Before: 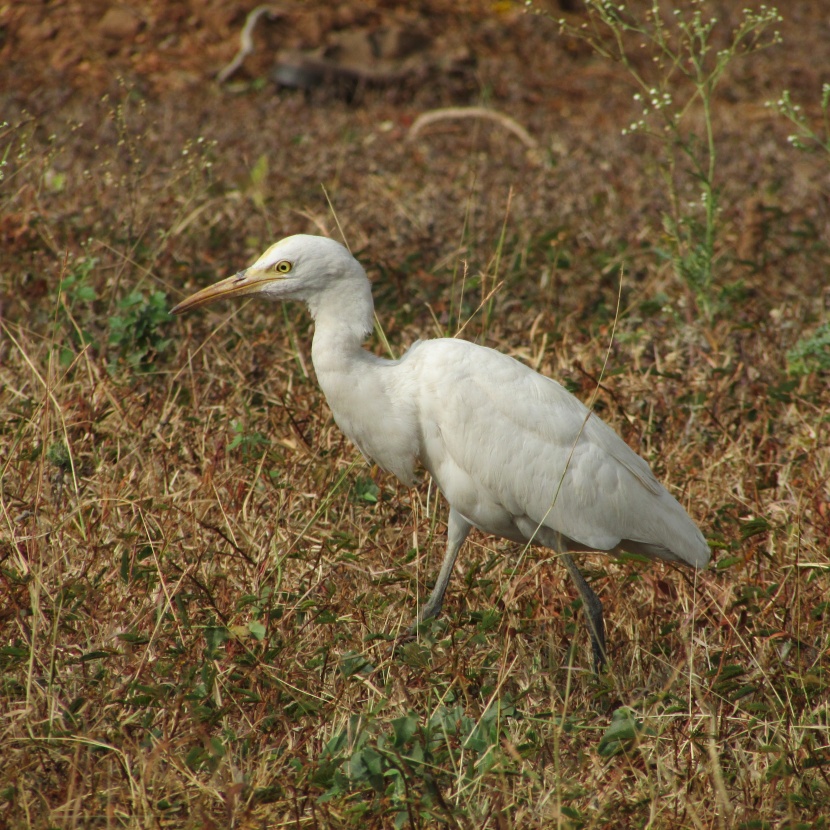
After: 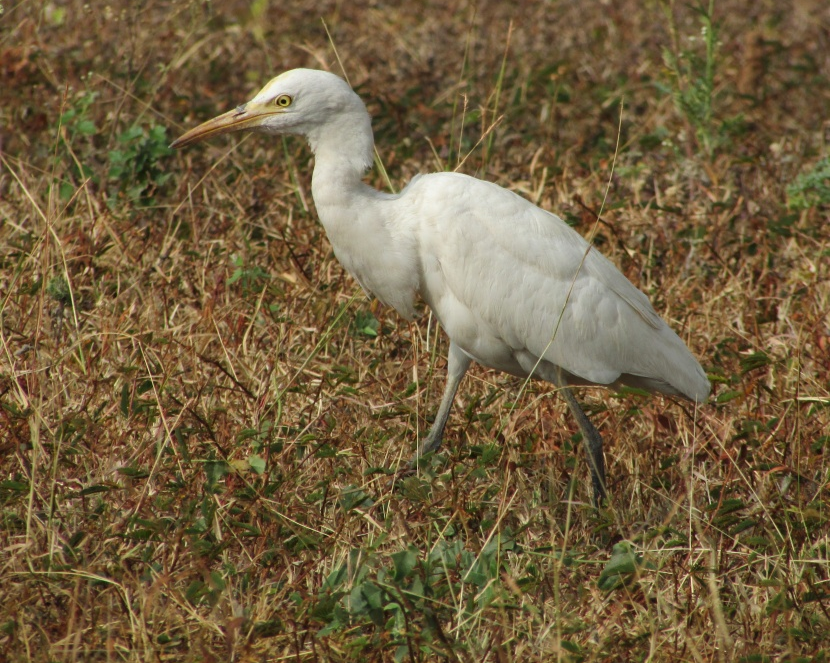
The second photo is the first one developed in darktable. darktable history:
crop and rotate: top 20.01%
